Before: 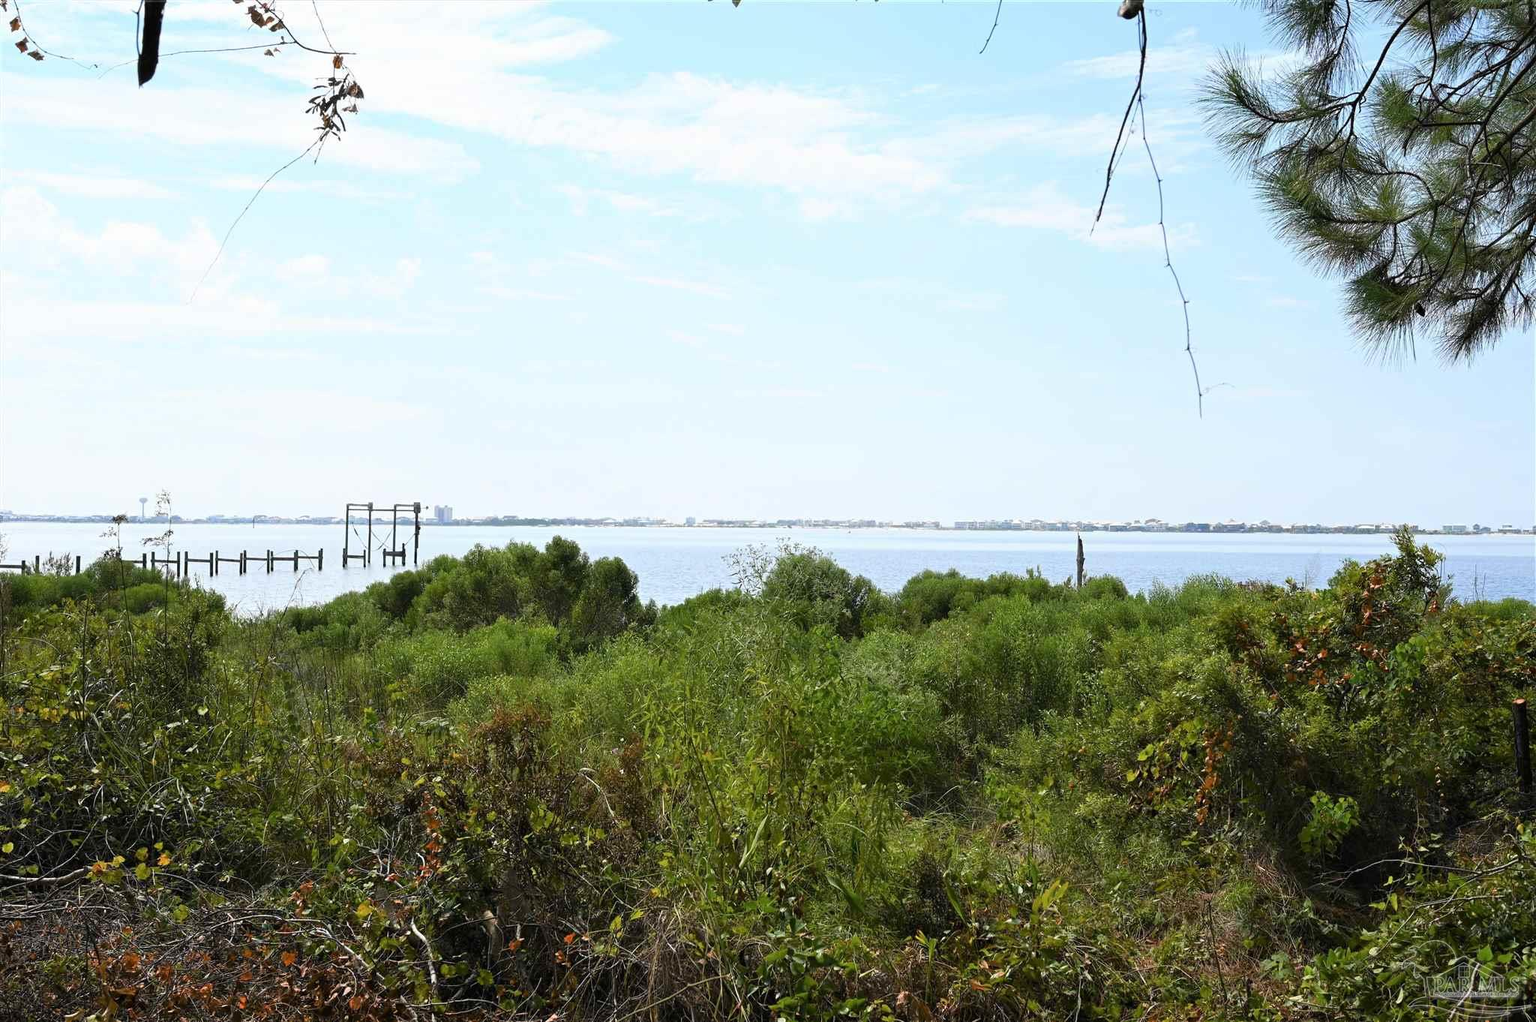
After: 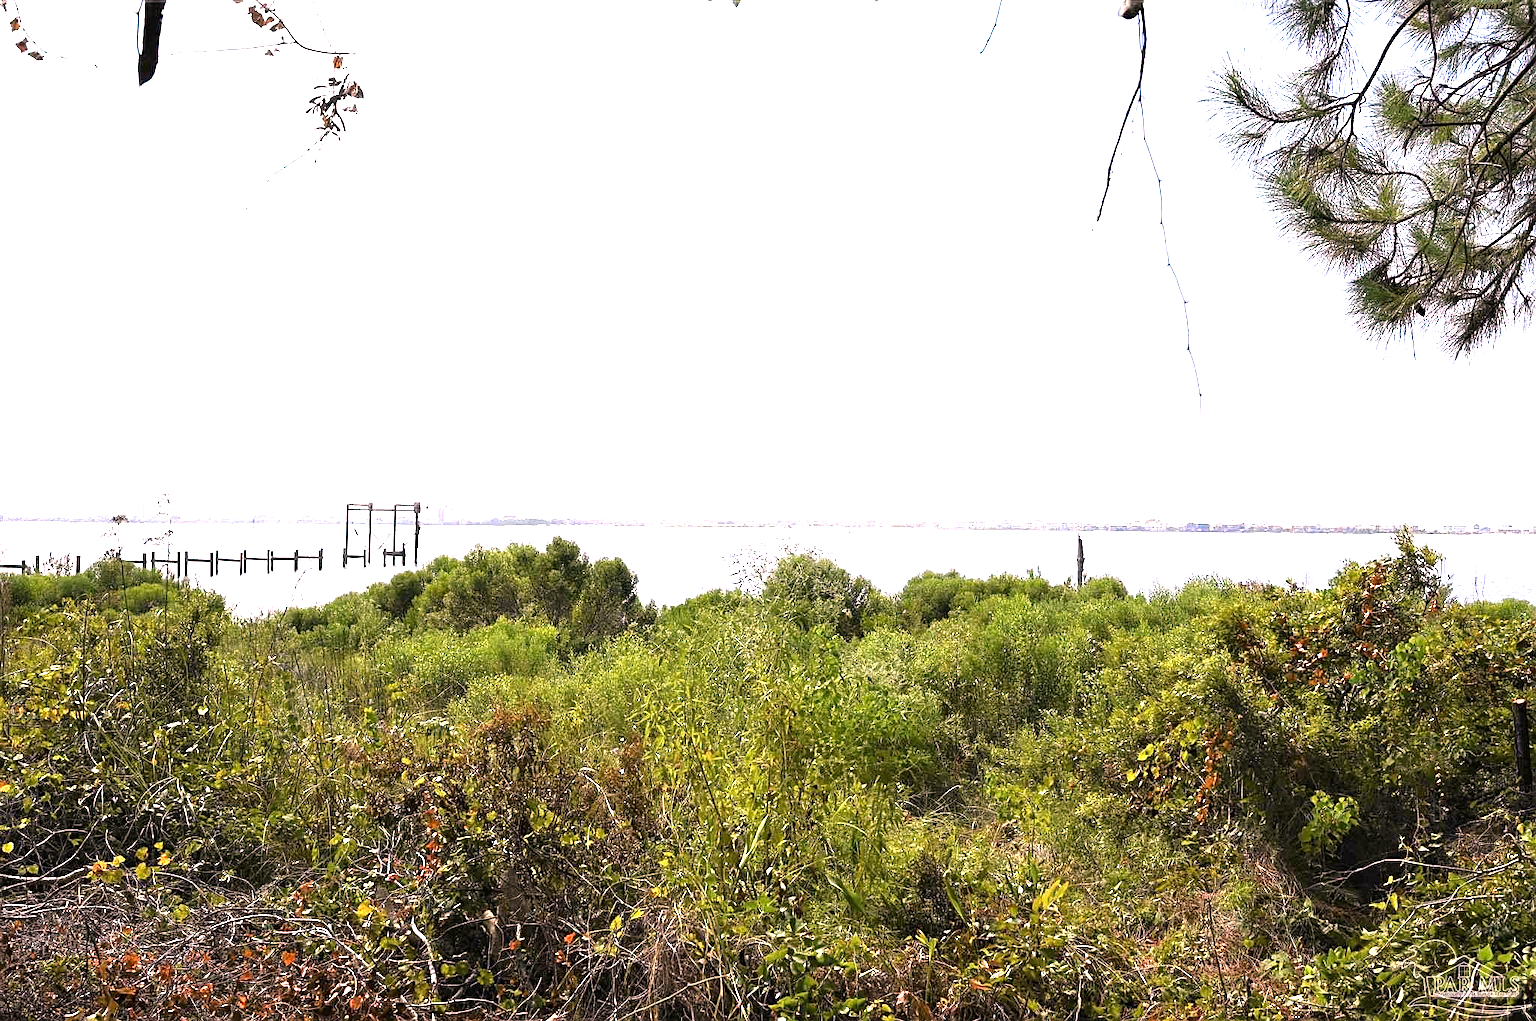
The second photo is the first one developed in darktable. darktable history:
tone equalizer: -8 EV -0.394 EV, -7 EV -0.378 EV, -6 EV -0.307 EV, -5 EV -0.199 EV, -3 EV 0.238 EV, -2 EV 0.329 EV, -1 EV 0.41 EV, +0 EV 0.424 EV
sharpen: on, module defaults
exposure: black level correction 0, exposure 0.842 EV, compensate exposure bias true, compensate highlight preservation false
color correction: highlights a* 14.55, highlights b* 4.91
